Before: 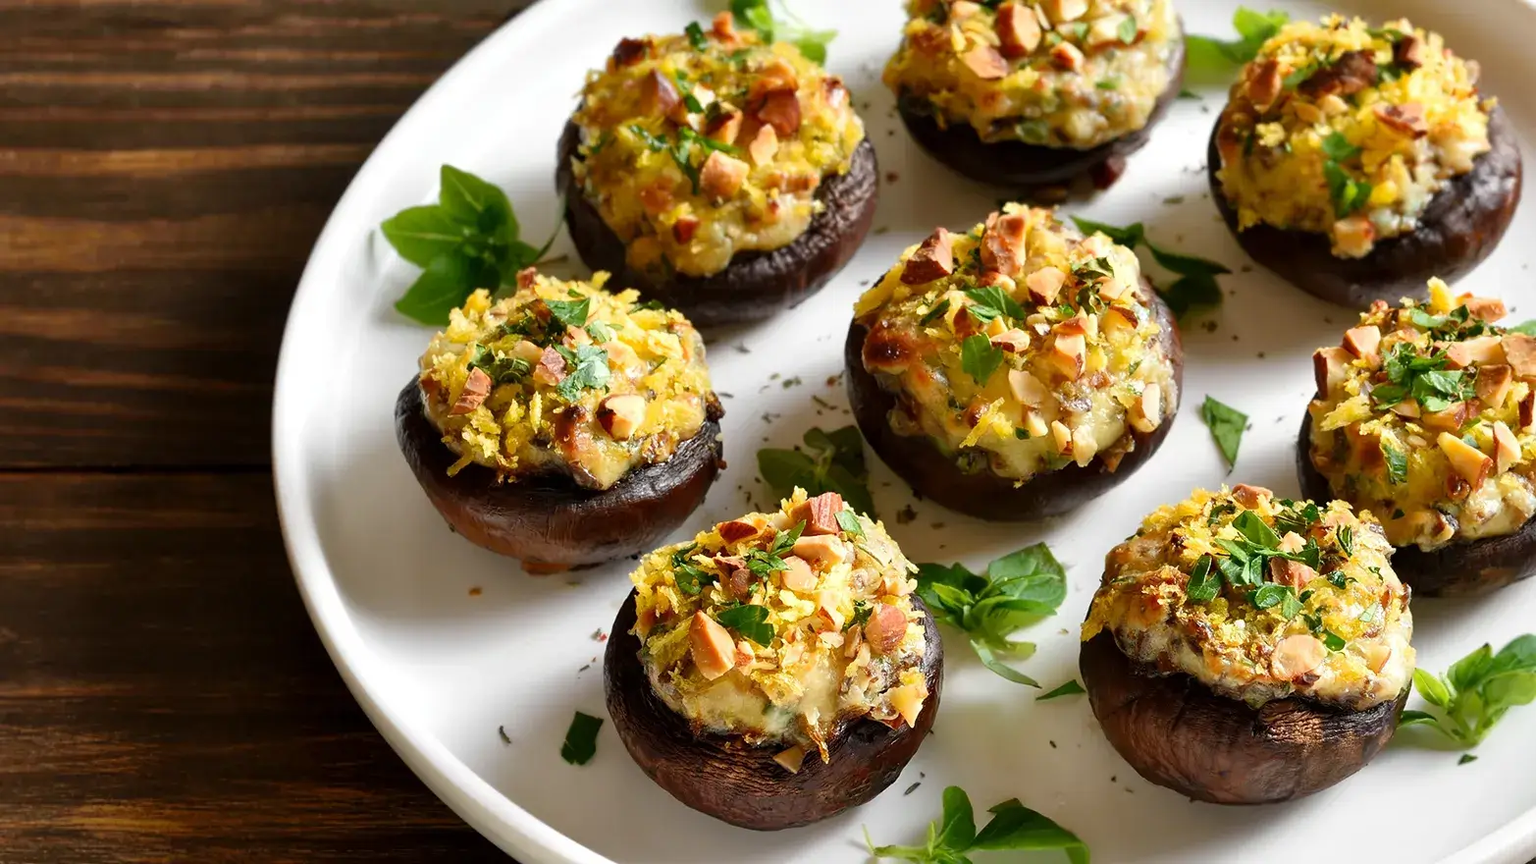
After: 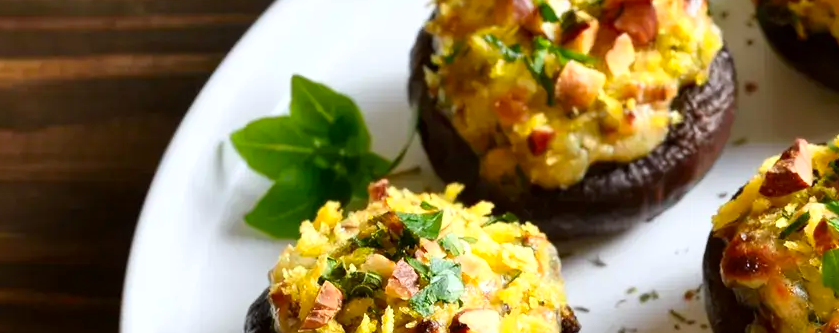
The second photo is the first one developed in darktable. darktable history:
rotate and perspective: automatic cropping off
contrast brightness saturation: contrast 0.09, saturation 0.28
crop: left 10.121%, top 10.631%, right 36.218%, bottom 51.526%
color zones: curves: ch0 [(0, 0.558) (0.143, 0.559) (0.286, 0.529) (0.429, 0.505) (0.571, 0.5) (0.714, 0.5) (0.857, 0.5) (1, 0.558)]; ch1 [(0, 0.469) (0.01, 0.469) (0.12, 0.446) (0.248, 0.469) (0.5, 0.5) (0.748, 0.5) (0.99, 0.469) (1, 0.469)]
white balance: red 0.98, blue 1.034
